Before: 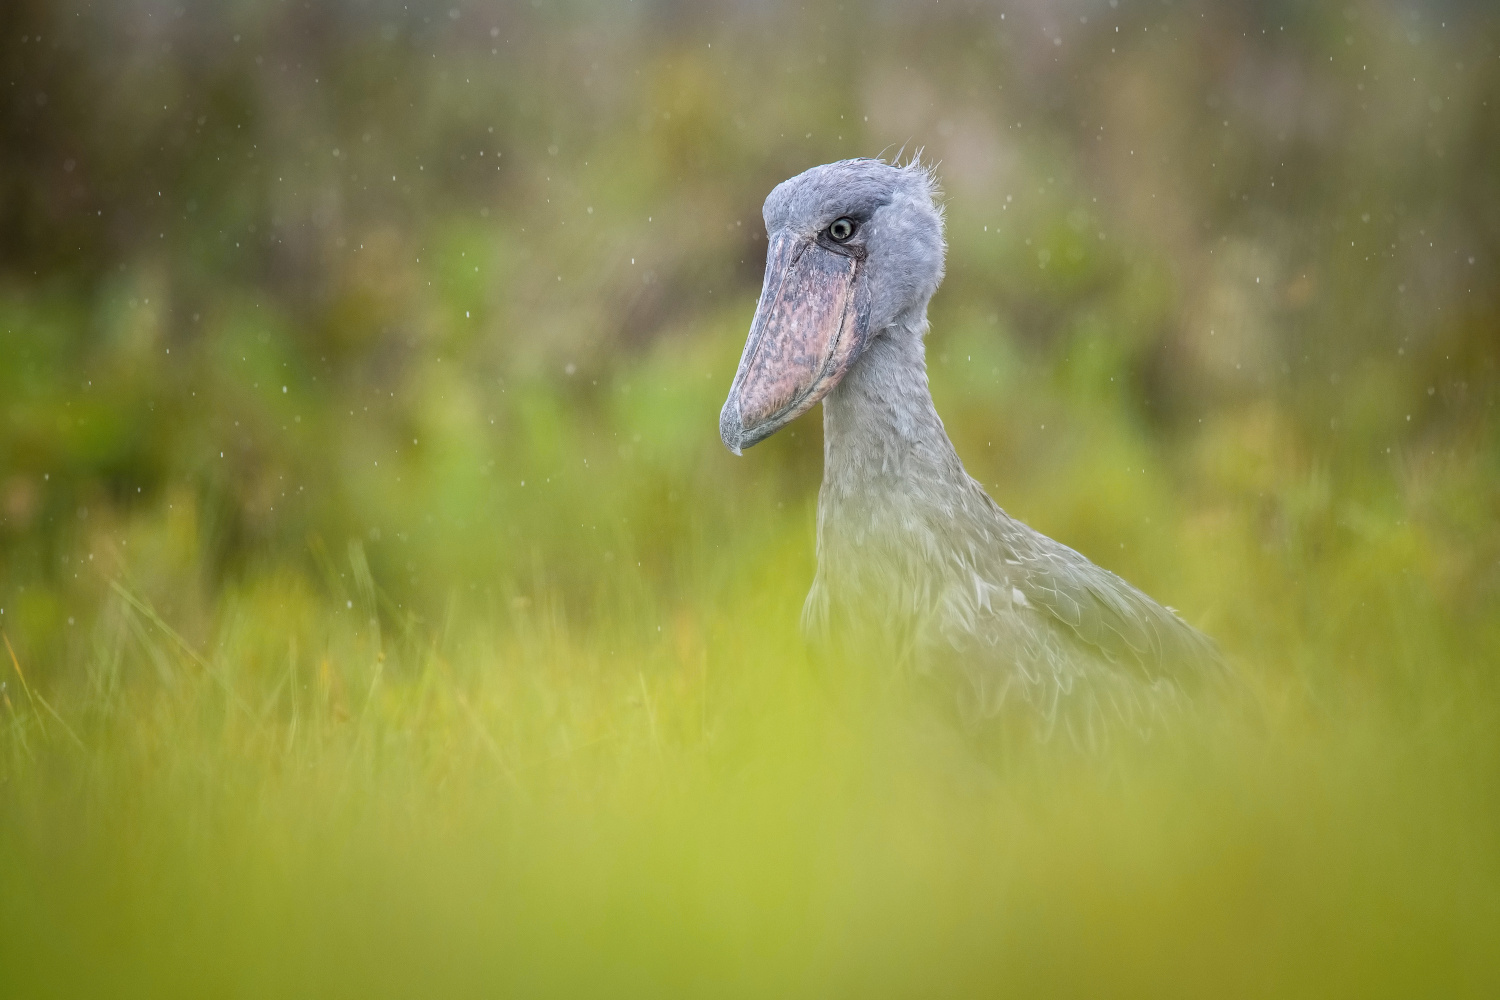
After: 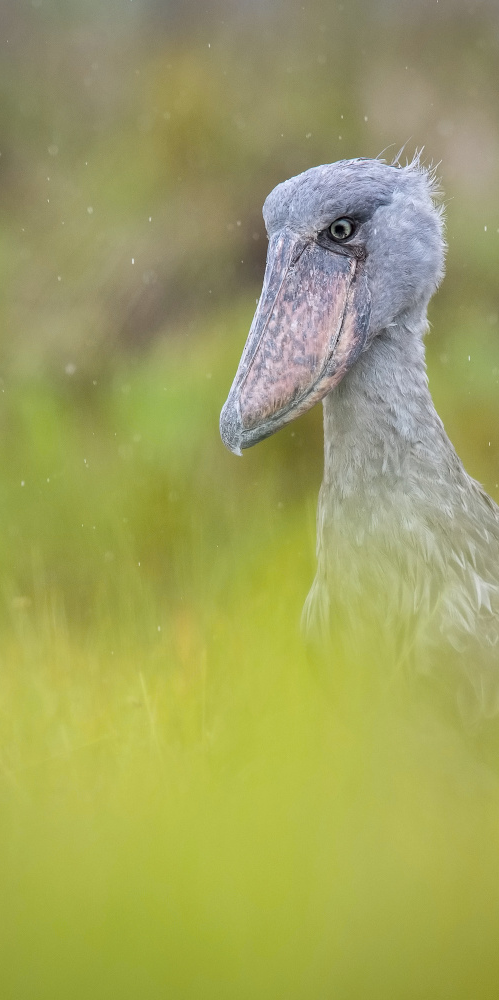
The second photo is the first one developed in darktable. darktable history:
crop: left 33.384%, right 33.294%
